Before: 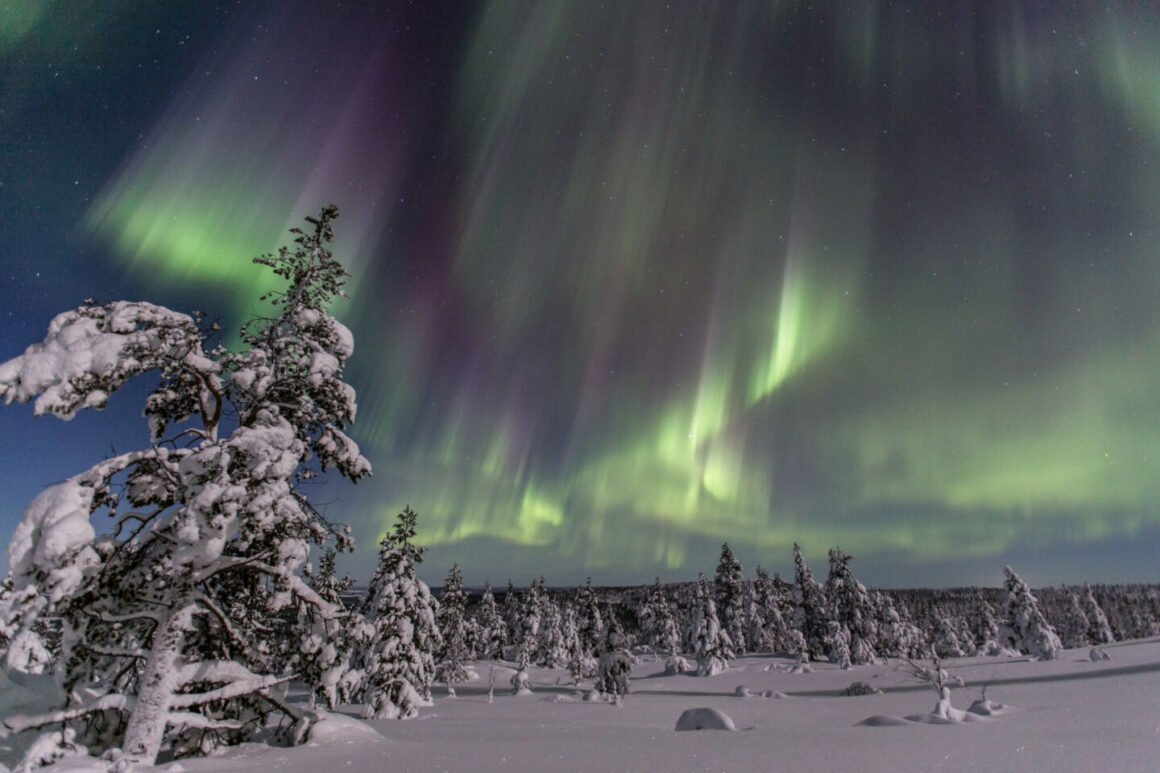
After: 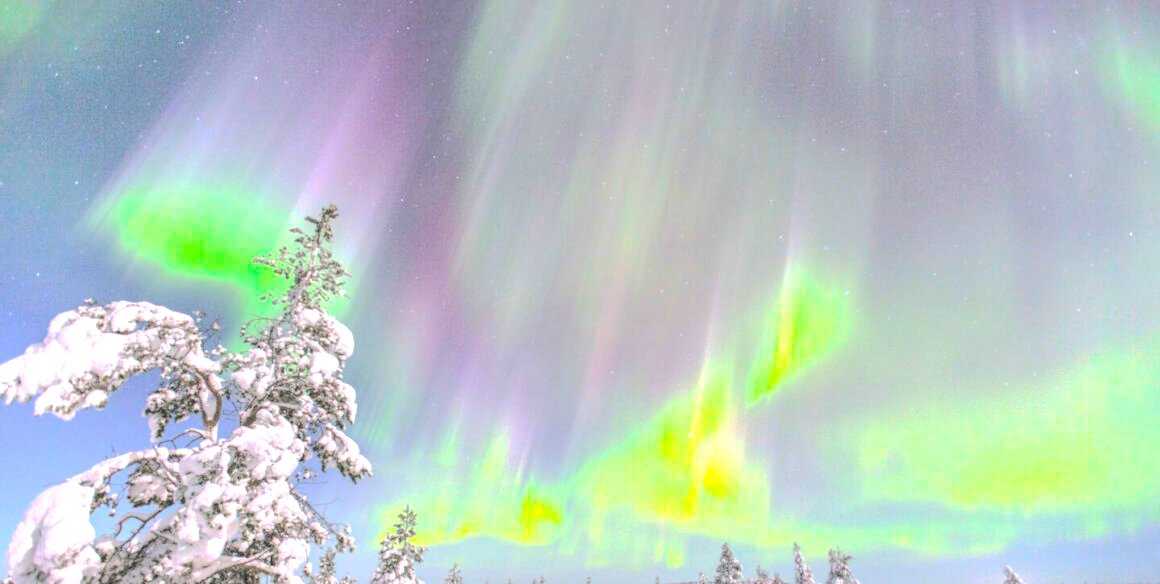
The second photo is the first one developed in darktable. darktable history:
contrast brightness saturation: brightness 0.983
vignetting: fall-off start 99.7%, center (-0.031, -0.047), width/height ratio 1.325
exposure: black level correction 0, exposure 1.929 EV, compensate highlight preservation false
local contrast: mode bilateral grid, contrast 21, coarseness 51, detail 119%, midtone range 0.2
crop: bottom 24.417%
color balance rgb: perceptual saturation grading › global saturation 15.104%, global vibrance 20%
base curve: curves: ch0 [(0, 0) (0.595, 0.418) (1, 1)], preserve colors none
